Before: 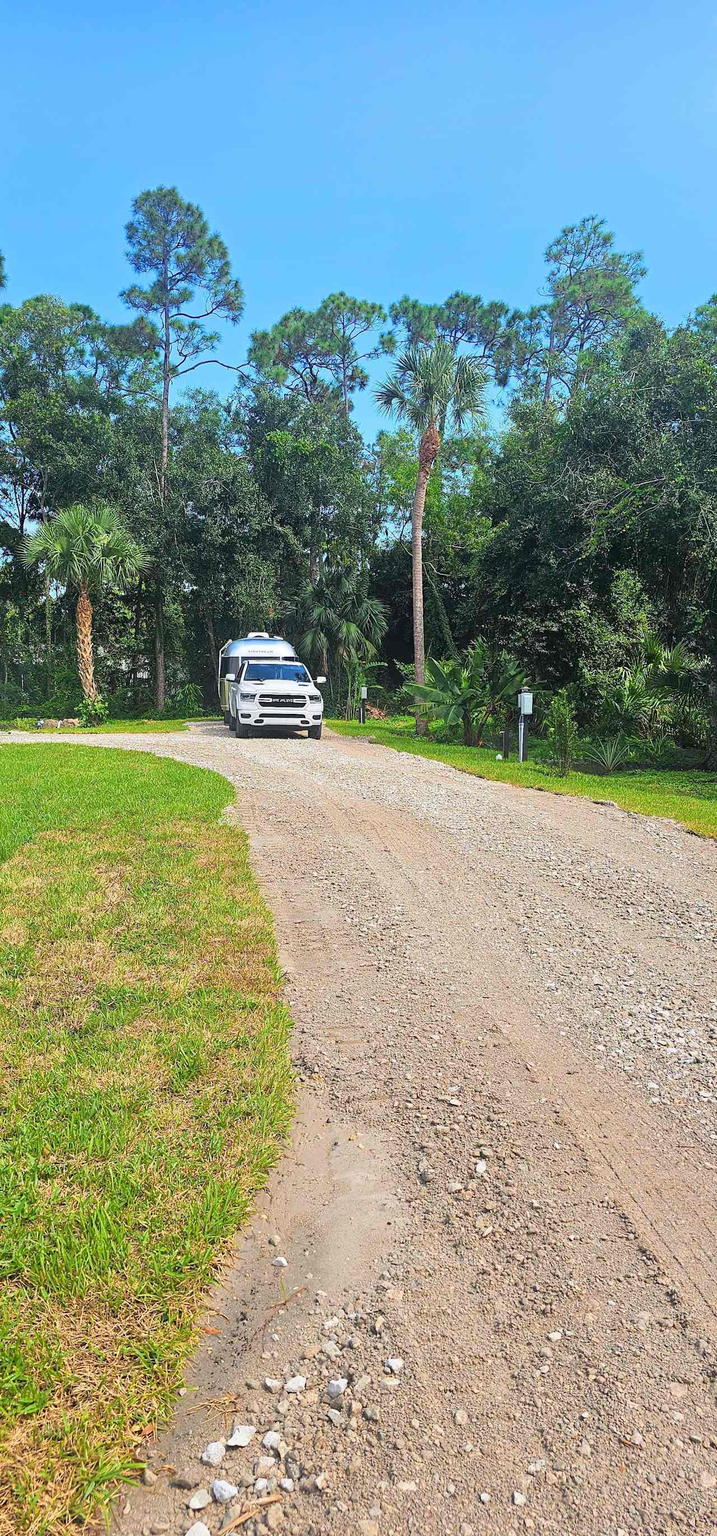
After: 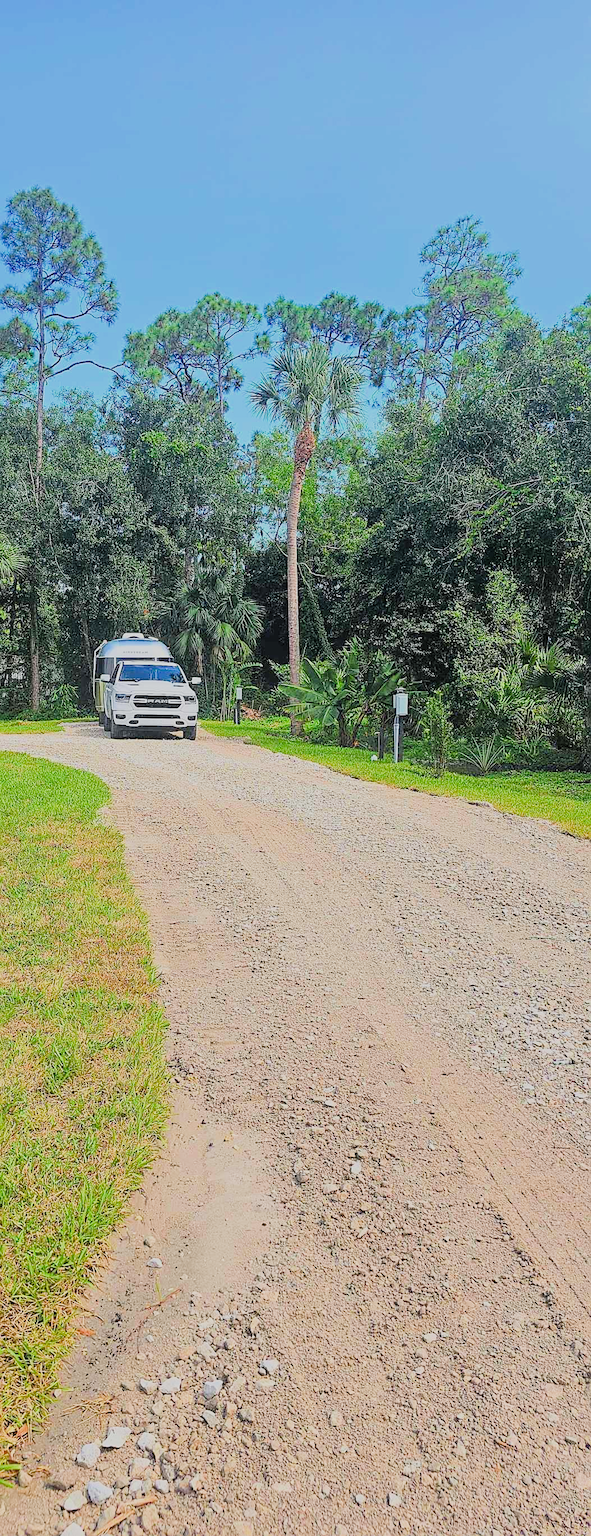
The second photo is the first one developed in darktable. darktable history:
crop: left 17.527%, bottom 0.042%
sharpen: on, module defaults
filmic rgb: middle gray luminance 29.8%, black relative exposure -8.92 EV, white relative exposure 7 EV, target black luminance 0%, hardness 2.98, latitude 1.73%, contrast 0.963, highlights saturation mix 4.94%, shadows ↔ highlights balance 12.13%, color science v5 (2021), contrast in shadows safe, contrast in highlights safe
exposure: exposure 0.642 EV, compensate highlight preservation false
